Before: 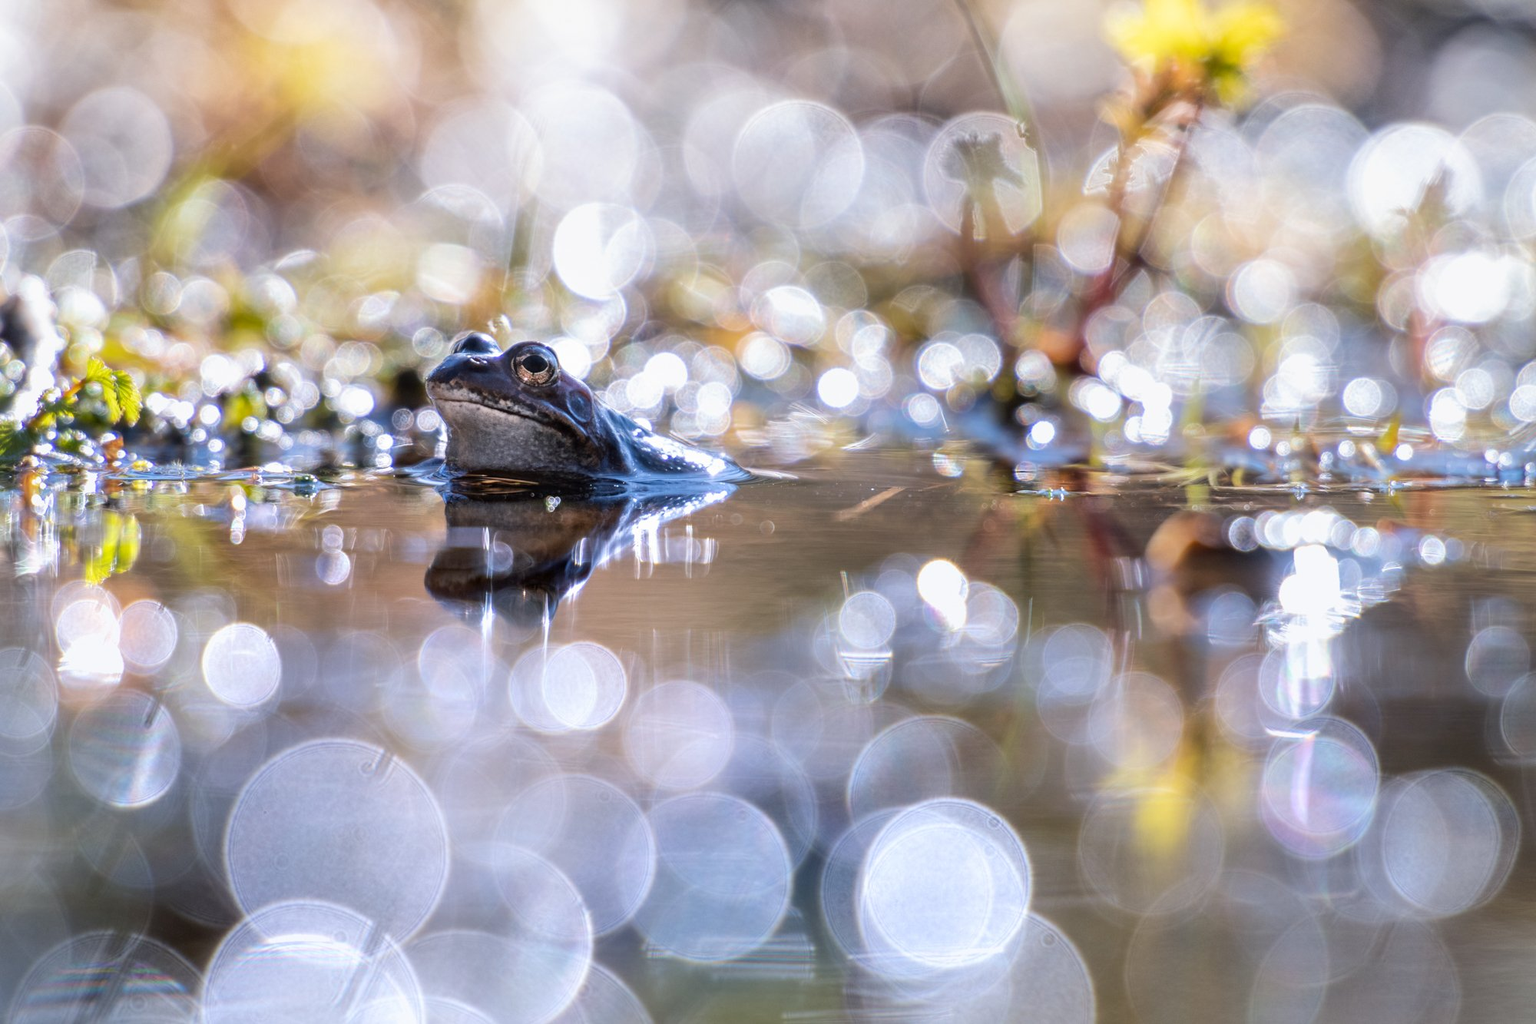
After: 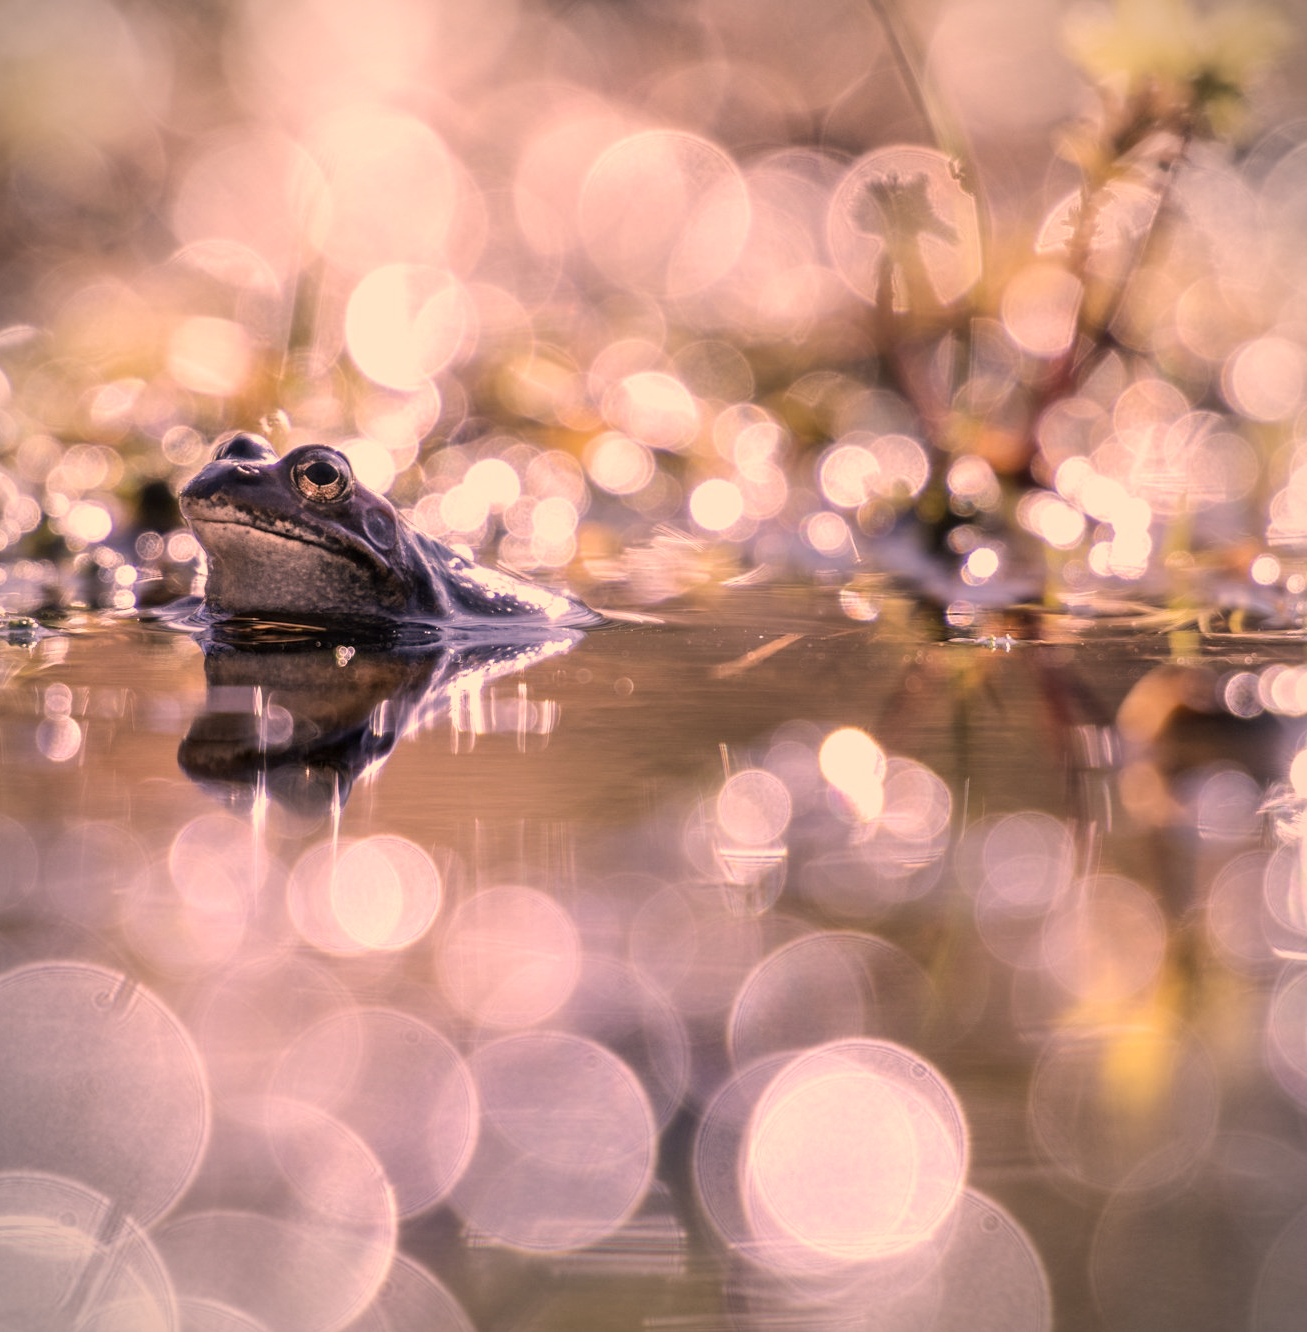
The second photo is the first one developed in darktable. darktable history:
color correction: highlights a* 39.26, highlights b* 39.65, saturation 0.689
vignetting: fall-off start 87.19%, automatic ratio true, unbound false
tone equalizer: edges refinement/feathering 500, mask exposure compensation -1.57 EV, preserve details no
crop and rotate: left 18.763%, right 15.861%
